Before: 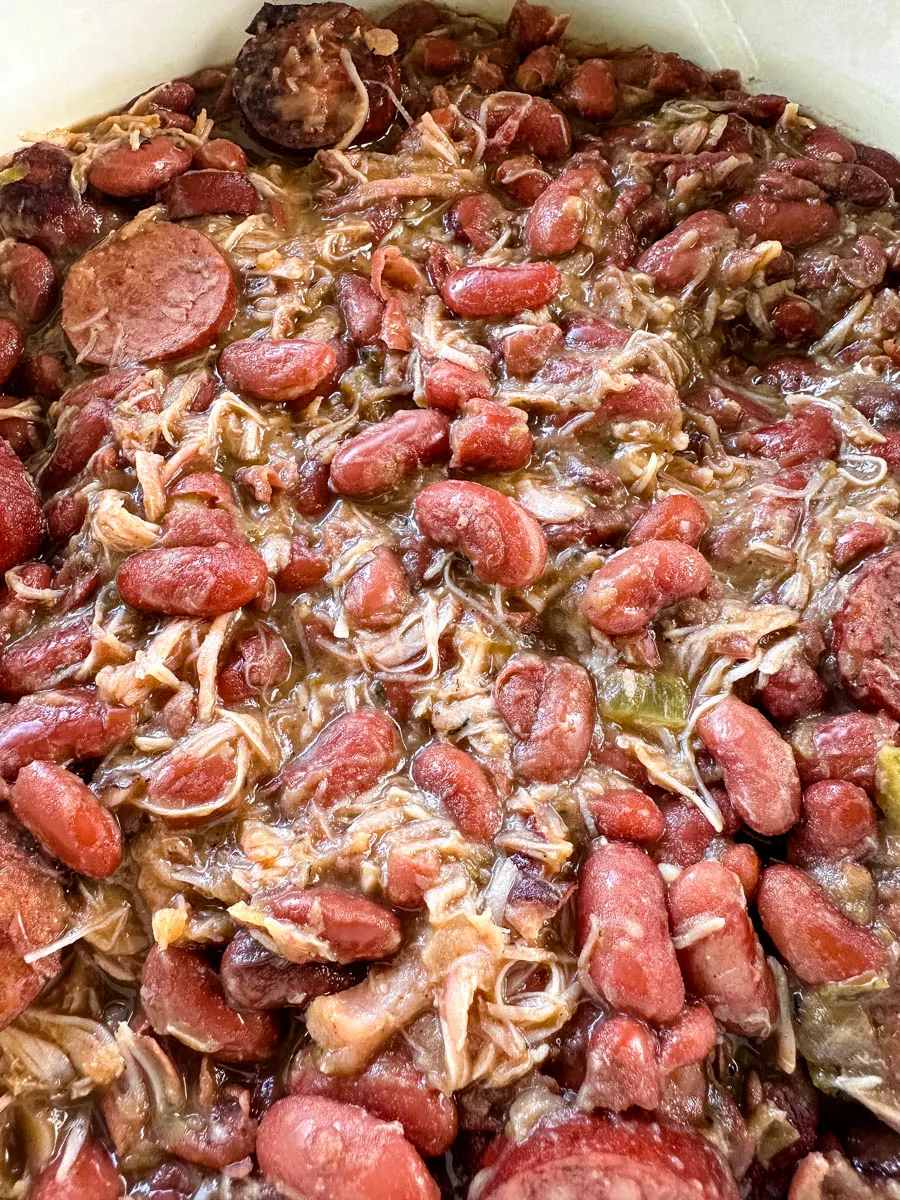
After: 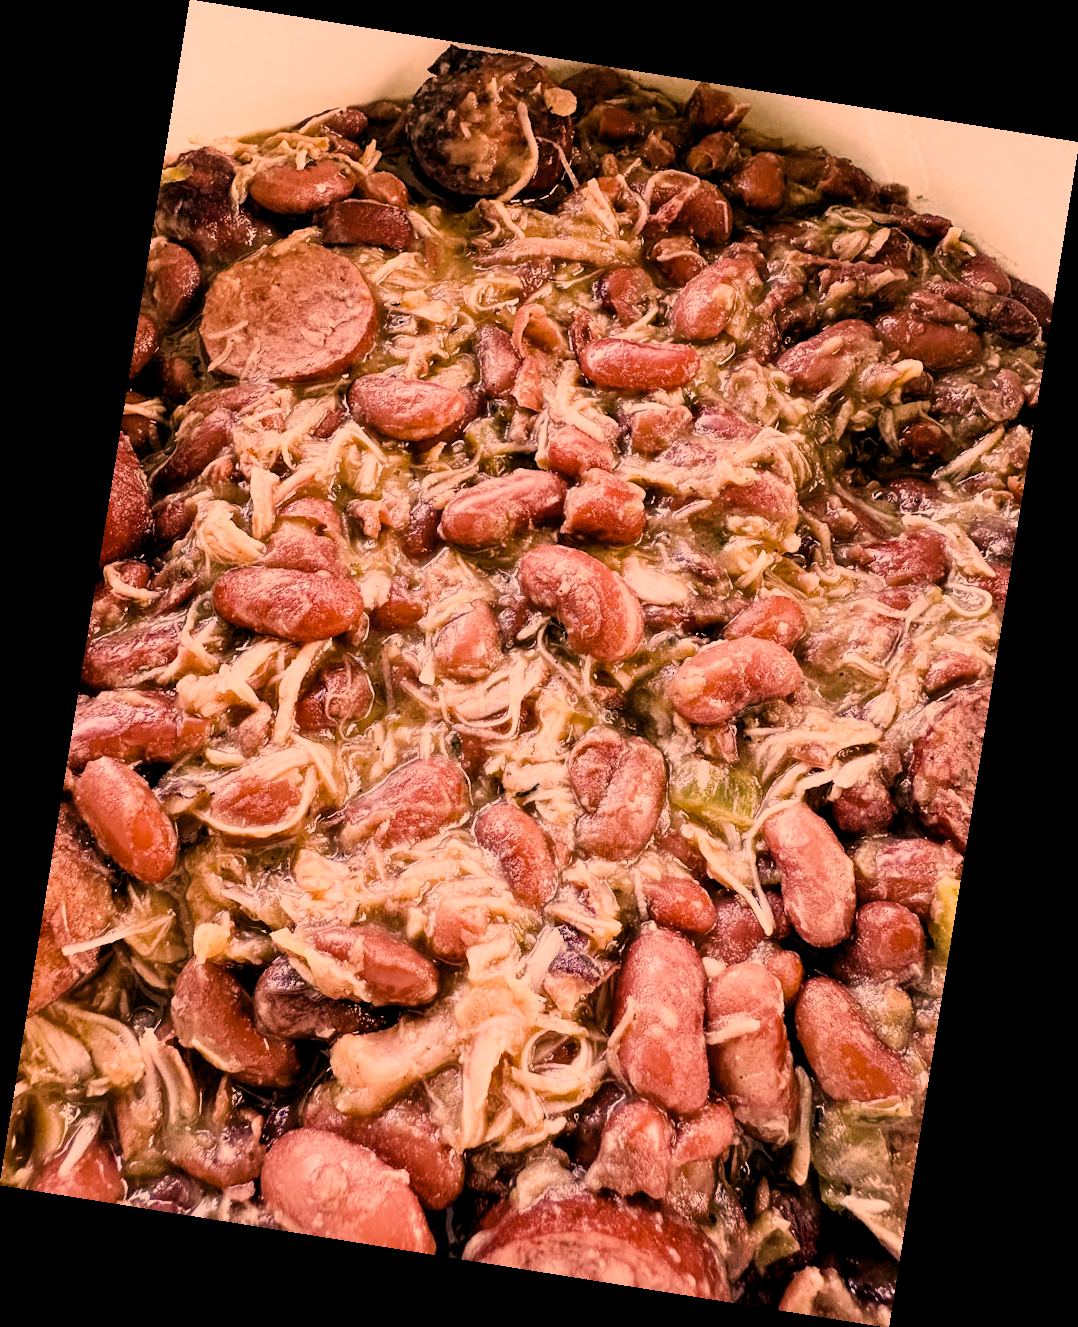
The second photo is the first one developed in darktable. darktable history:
sigmoid: on, module defaults
exposure: black level correction 0.005, exposure 0.286 EV, compensate highlight preservation false
color correction: highlights a* 40, highlights b* 40, saturation 0.69
rotate and perspective: rotation 9.12°, automatic cropping off
